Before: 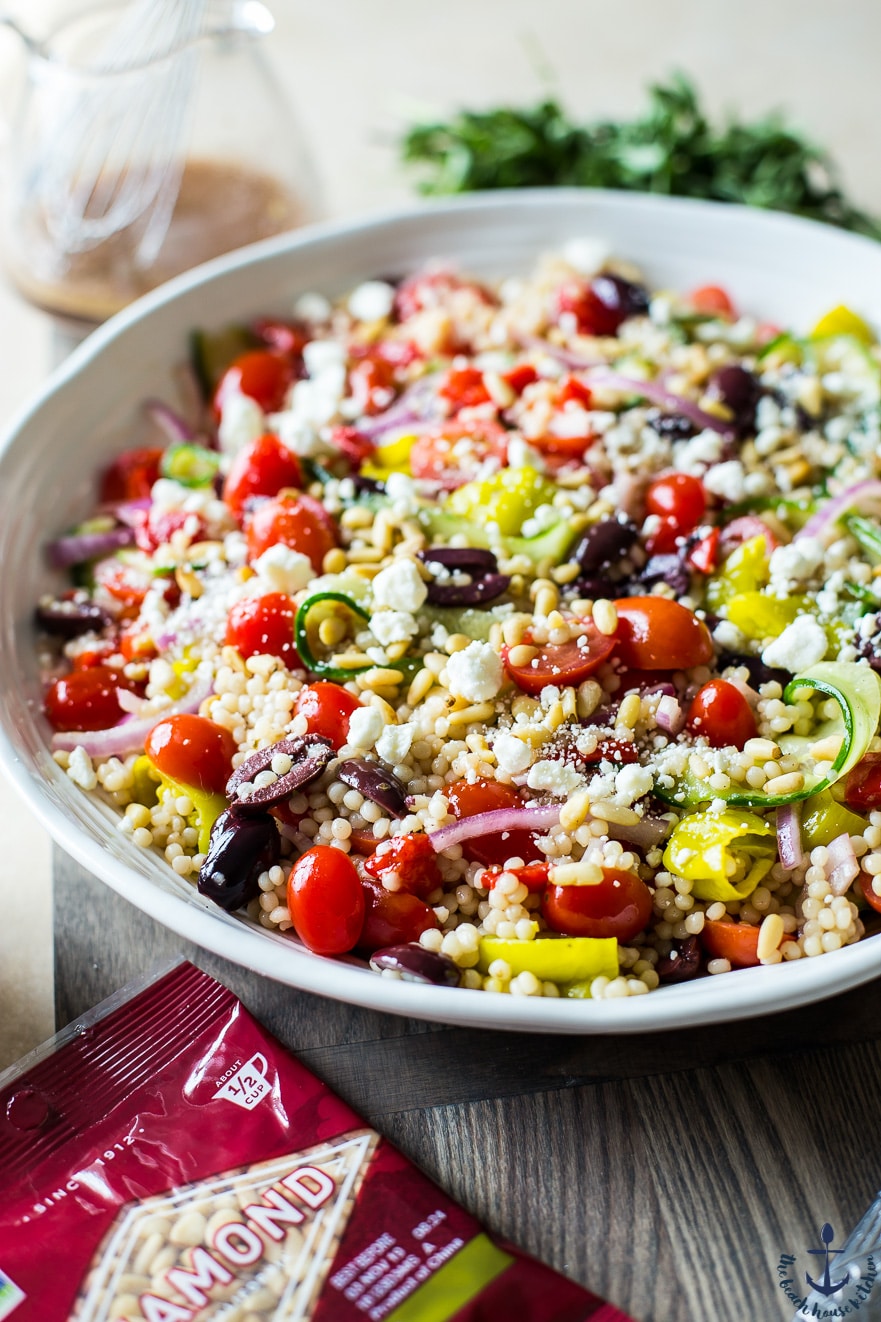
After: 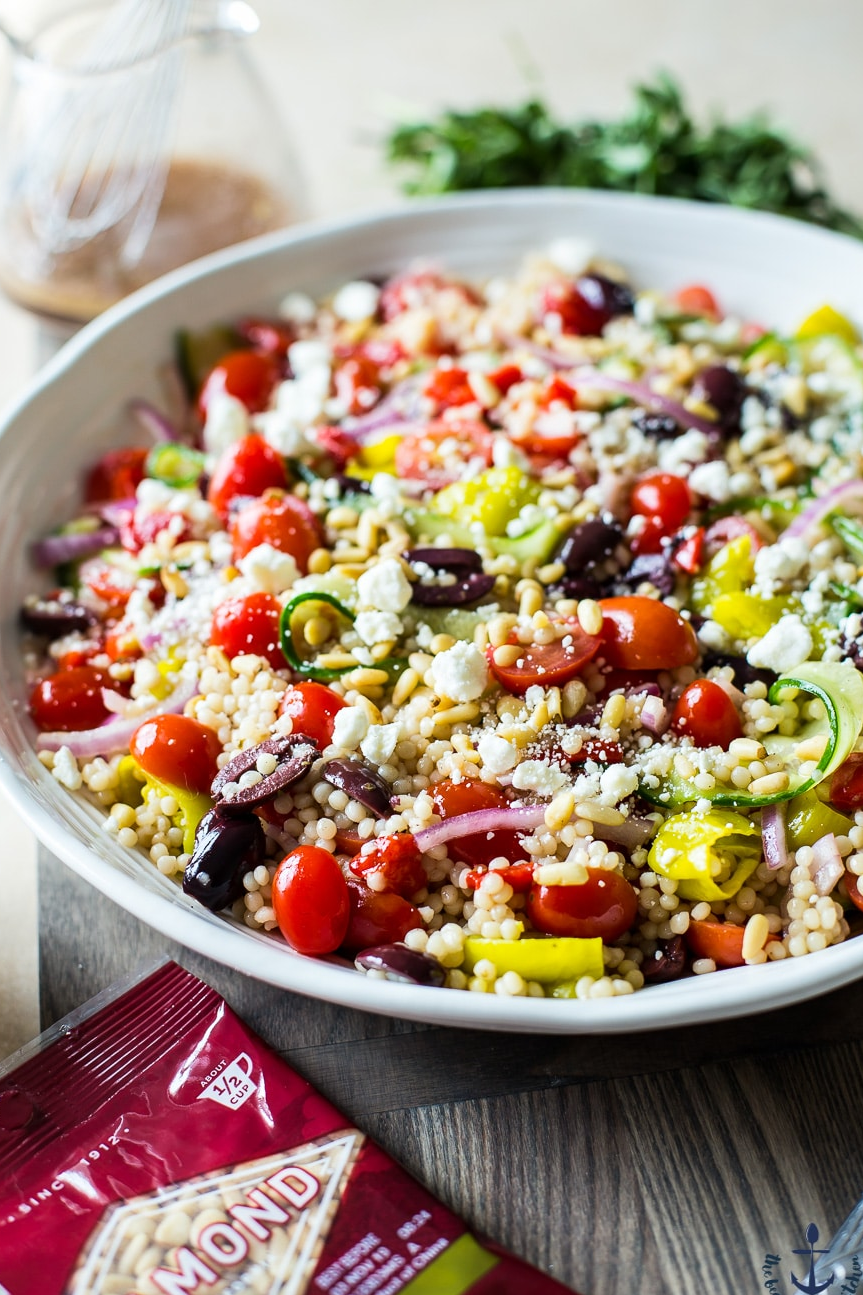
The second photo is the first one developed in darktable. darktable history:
crop: left 1.743%, right 0.268%, bottom 2.011%
tone equalizer: on, module defaults
